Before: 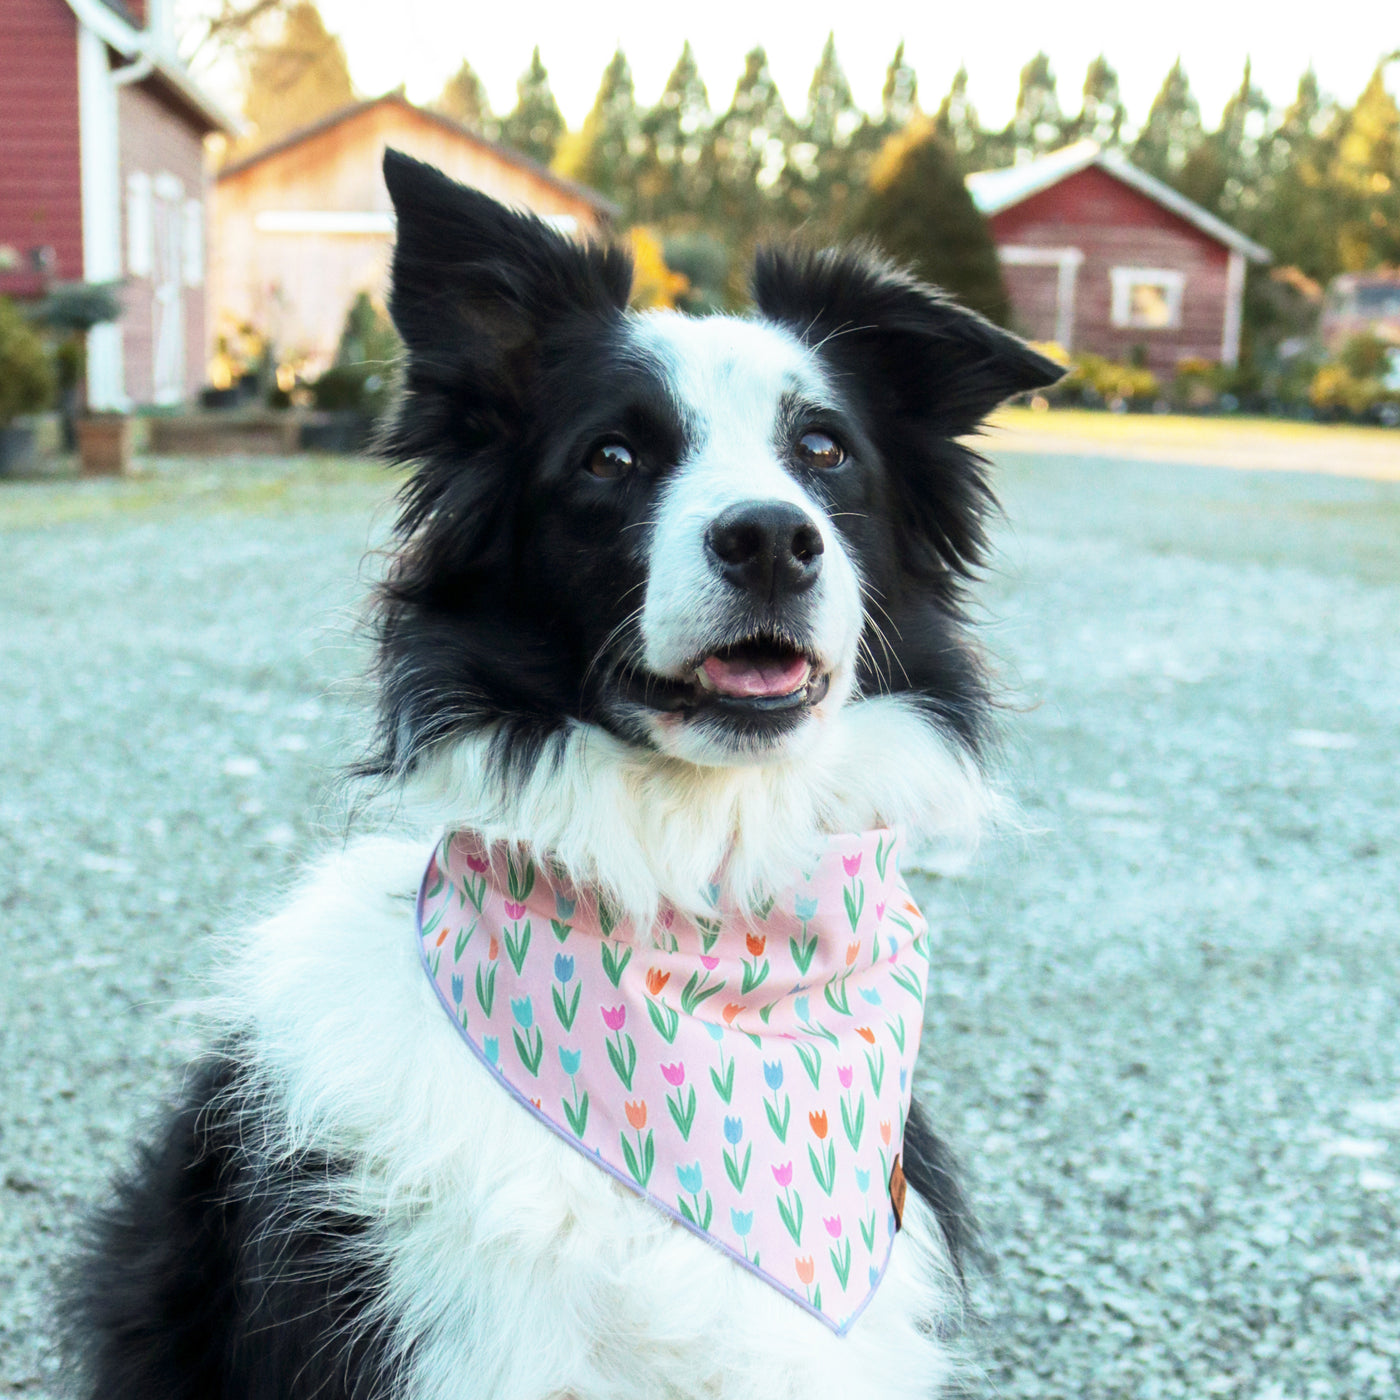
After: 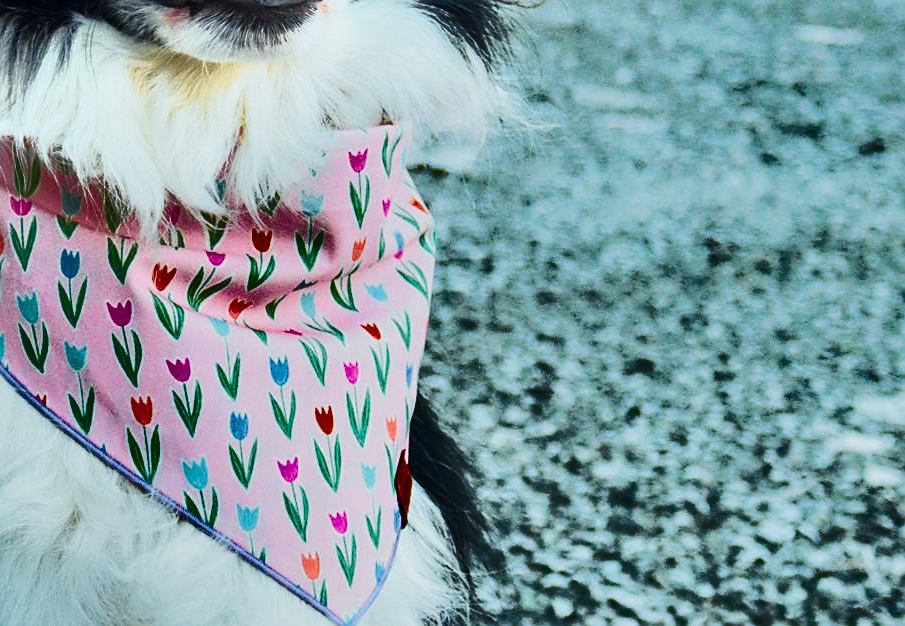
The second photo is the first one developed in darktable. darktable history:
shadows and highlights: shadows 20.99, highlights -82.96, soften with gaussian
tone curve: curves: ch0 [(0, 0) (0.105, 0.068) (0.195, 0.162) (0.283, 0.283) (0.384, 0.404) (0.485, 0.531) (0.638, 0.681) (0.795, 0.879) (1, 0.977)]; ch1 [(0, 0) (0.161, 0.092) (0.35, 0.33) (0.379, 0.401) (0.456, 0.469) (0.504, 0.498) (0.53, 0.532) (0.58, 0.619) (0.635, 0.671) (1, 1)]; ch2 [(0, 0) (0.371, 0.362) (0.437, 0.437) (0.483, 0.484) (0.53, 0.515) (0.56, 0.58) (0.622, 0.606) (1, 1)], color space Lab, independent channels, preserve colors none
sharpen: on, module defaults
color balance rgb: power › luminance 0.823%, power › chroma 0.405%, power › hue 32.21°, perceptual saturation grading › global saturation 20%, perceptual saturation grading › highlights -25.884%, perceptual saturation grading › shadows 25.472%, perceptual brilliance grading › global brilliance 2.969%, perceptual brilliance grading › highlights -3.147%, perceptual brilliance grading › shadows 2.715%, global vibrance 20%
crop and rotate: left 35.286%, top 50.325%, bottom 4.955%
